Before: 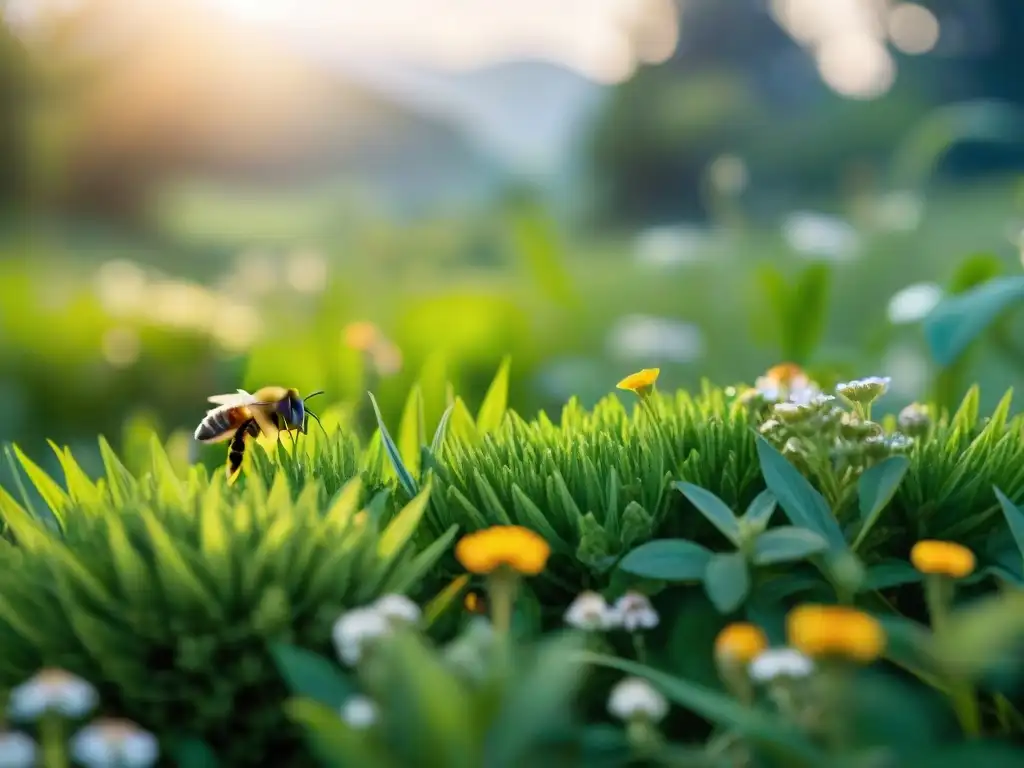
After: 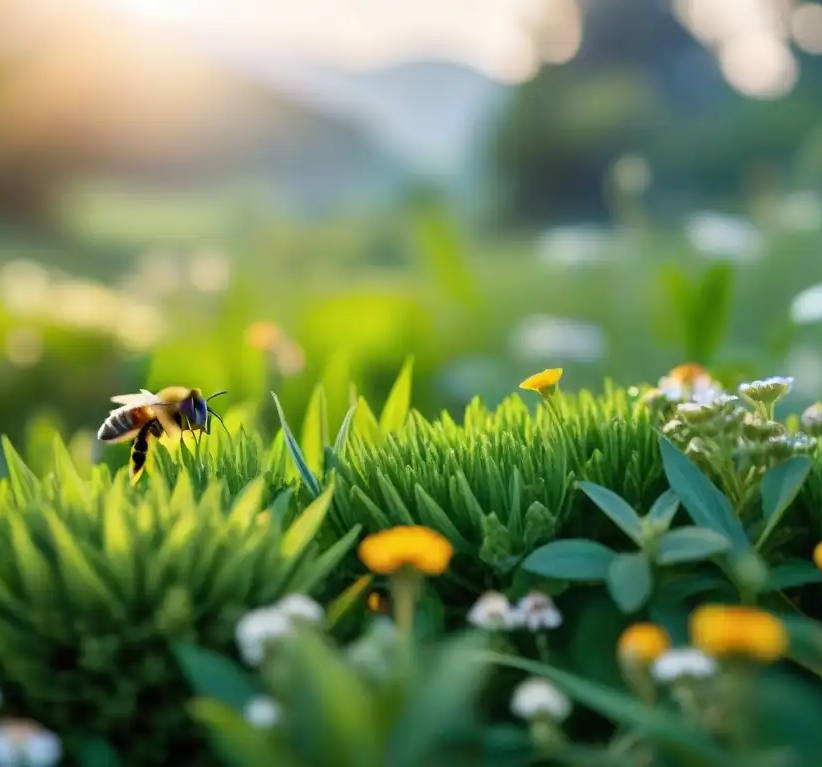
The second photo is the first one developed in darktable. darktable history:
crop and rotate: left 9.533%, right 10.136%
